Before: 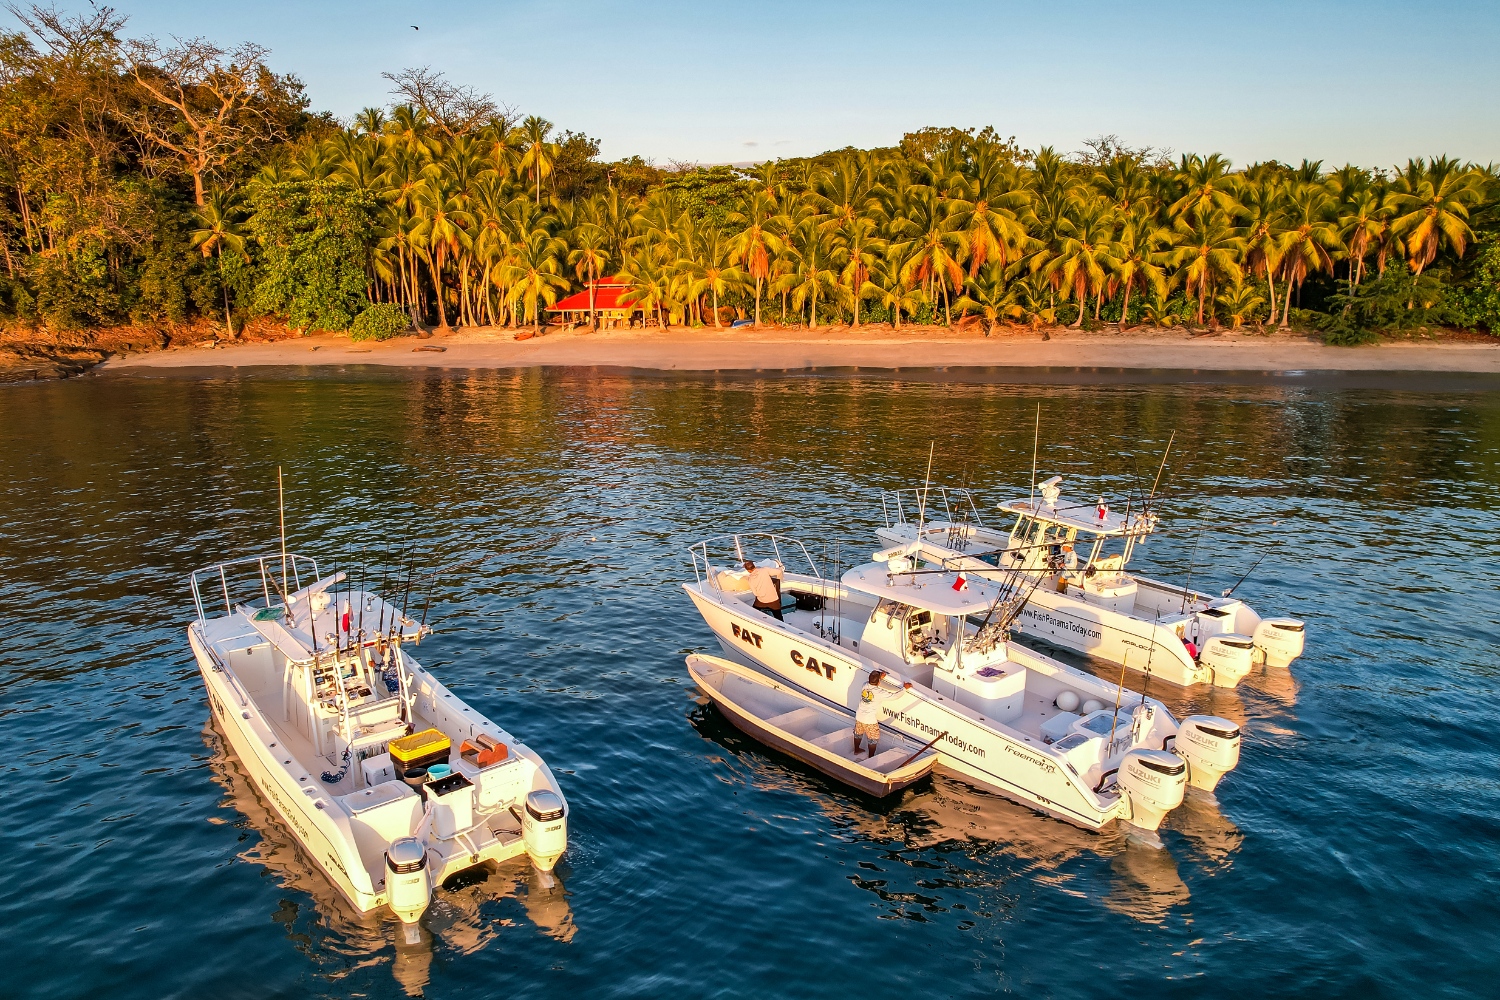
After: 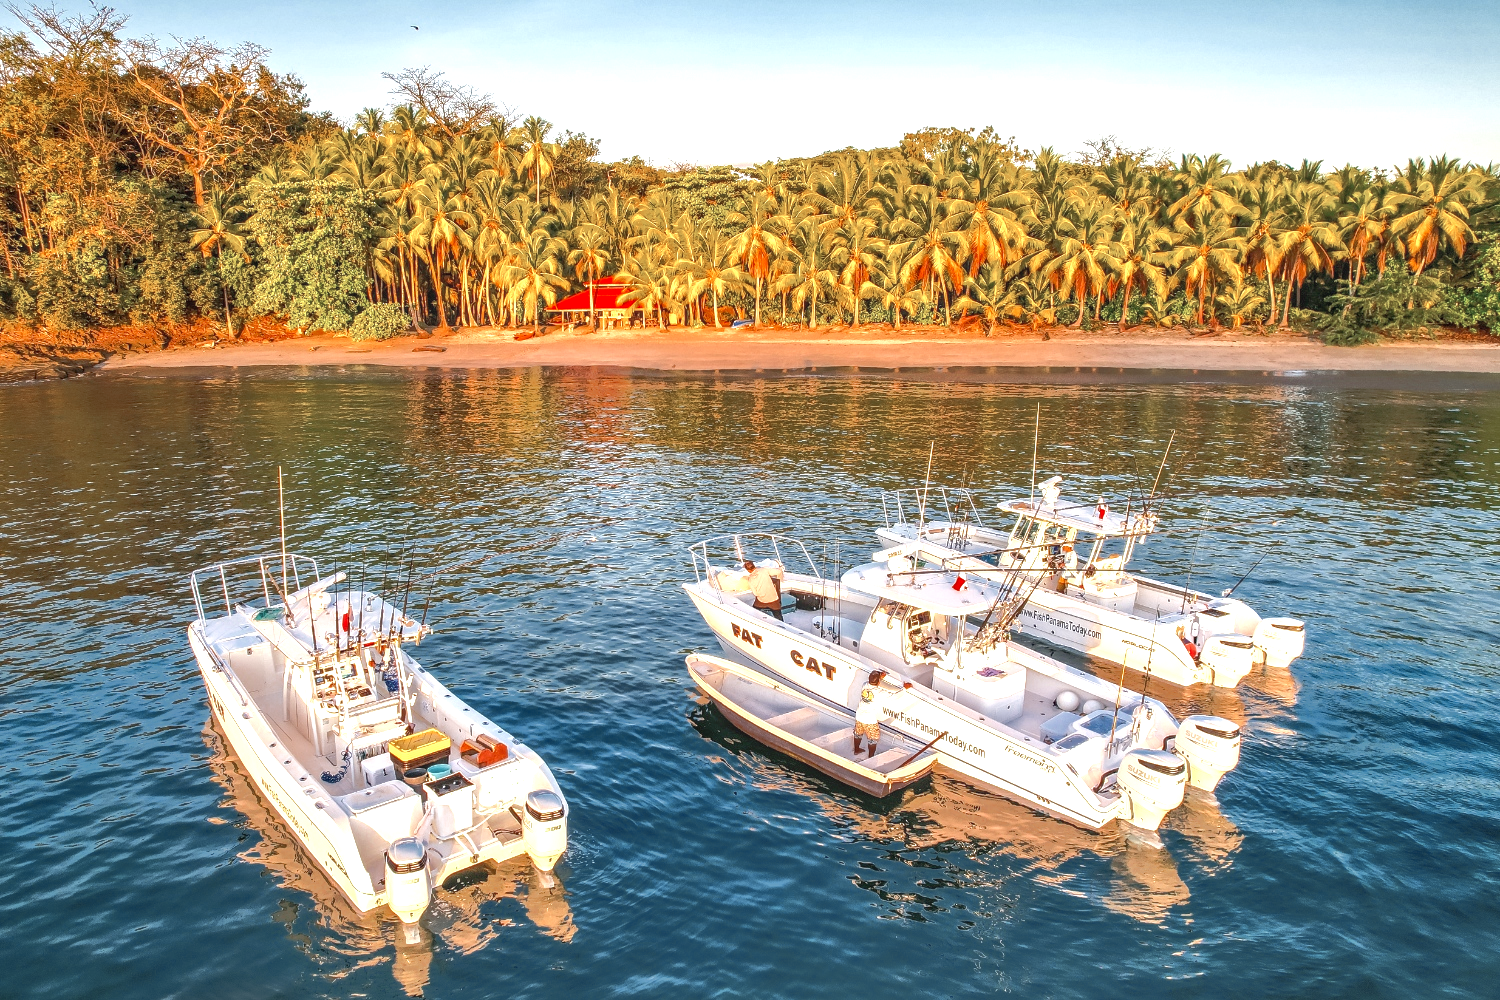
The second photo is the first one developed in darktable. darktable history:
sharpen: radius 2.883, amount 0.868, threshold 47.523
local contrast: highlights 0%, shadows 0%, detail 133%
color zones: curves: ch0 [(0, 0.5) (0.125, 0.4) (0.25, 0.5) (0.375, 0.4) (0.5, 0.4) (0.625, 0.35) (0.75, 0.35) (0.875, 0.5)]; ch1 [(0, 0.35) (0.125, 0.45) (0.25, 0.35) (0.375, 0.35) (0.5, 0.35) (0.625, 0.35) (0.75, 0.45) (0.875, 0.35)]; ch2 [(0, 0.6) (0.125, 0.5) (0.25, 0.5) (0.375, 0.6) (0.5, 0.6) (0.625, 0.5) (0.75, 0.5) (0.875, 0.5)]
tone equalizer: -7 EV -0.63 EV, -6 EV 1 EV, -5 EV -0.45 EV, -4 EV 0.43 EV, -3 EV 0.41 EV, -2 EV 0.15 EV, -1 EV -0.15 EV, +0 EV -0.39 EV, smoothing diameter 25%, edges refinement/feathering 10, preserve details guided filter
exposure: black level correction 0, exposure 1.45 EV, compensate exposure bias true, compensate highlight preservation false
